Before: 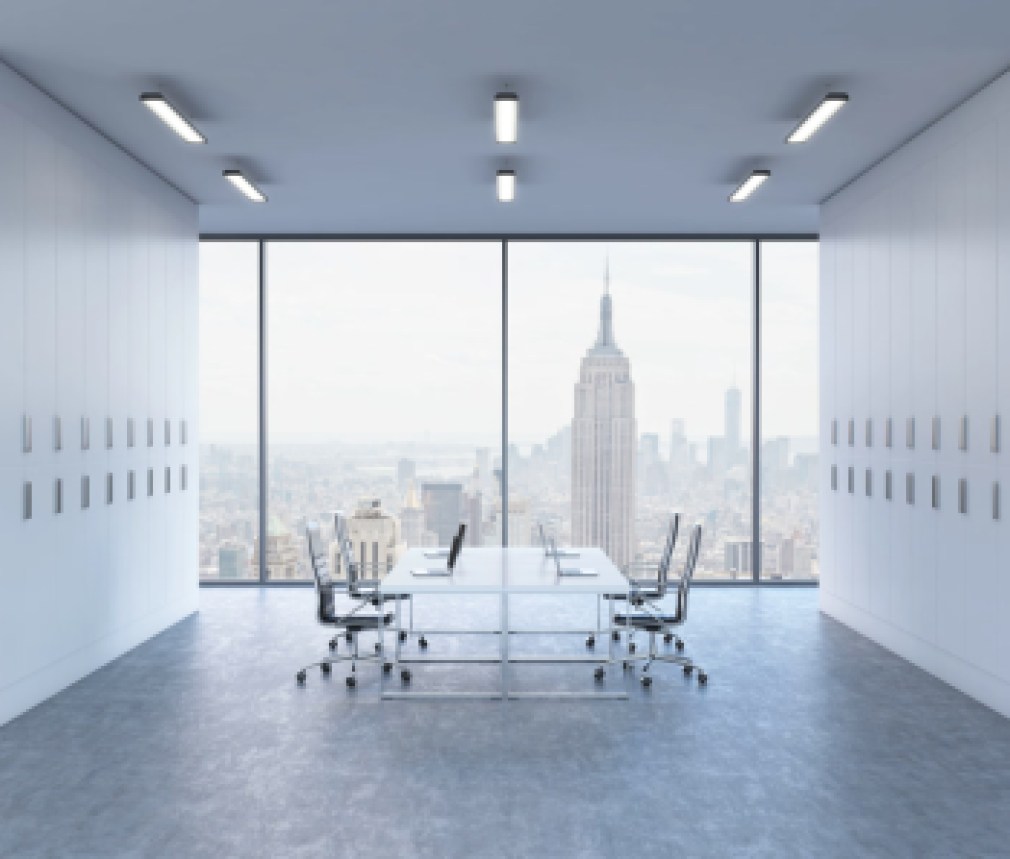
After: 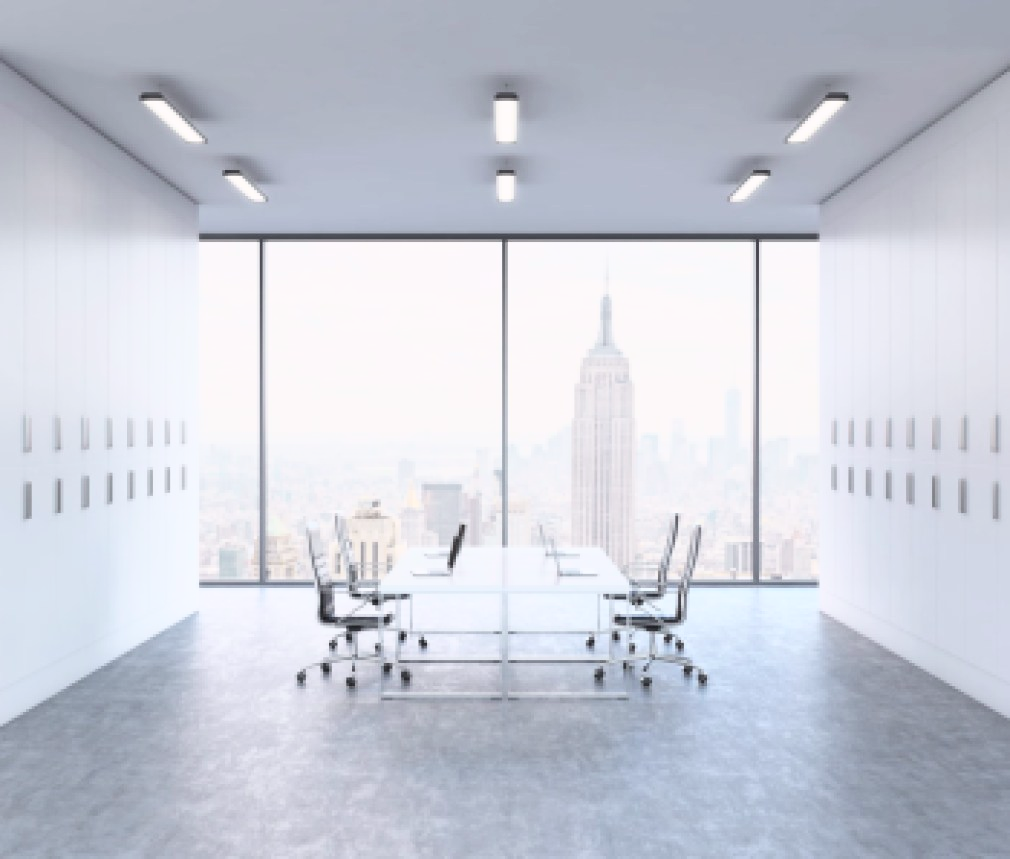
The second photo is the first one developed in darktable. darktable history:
tone curve: curves: ch0 [(0.003, 0.029) (0.202, 0.232) (0.46, 0.56) (0.611, 0.739) (0.843, 0.941) (1, 0.99)]; ch1 [(0, 0) (0.35, 0.356) (0.45, 0.453) (0.508, 0.515) (0.617, 0.601) (1, 1)]; ch2 [(0, 0) (0.456, 0.469) (0.5, 0.5) (0.556, 0.566) (0.635, 0.642) (1, 1)], color space Lab, independent channels, preserve colors none
